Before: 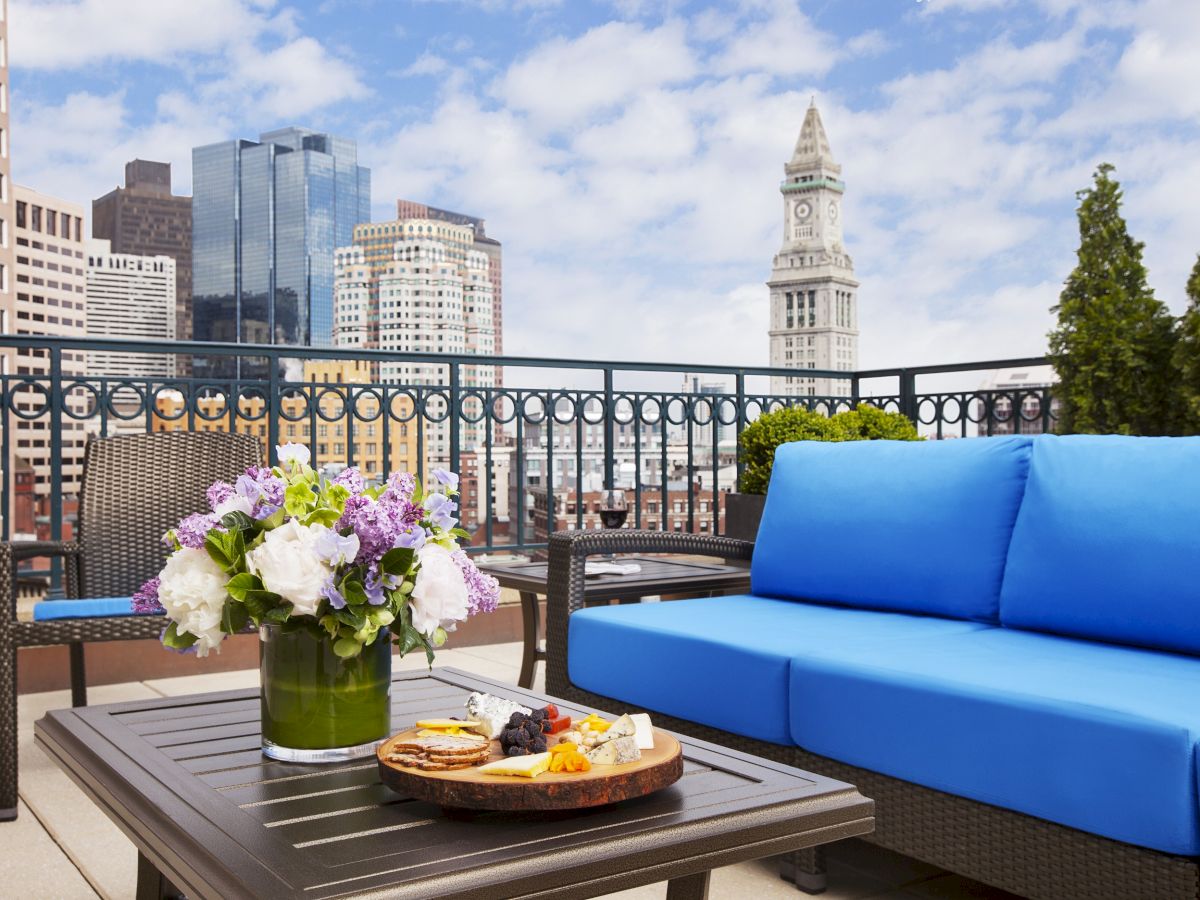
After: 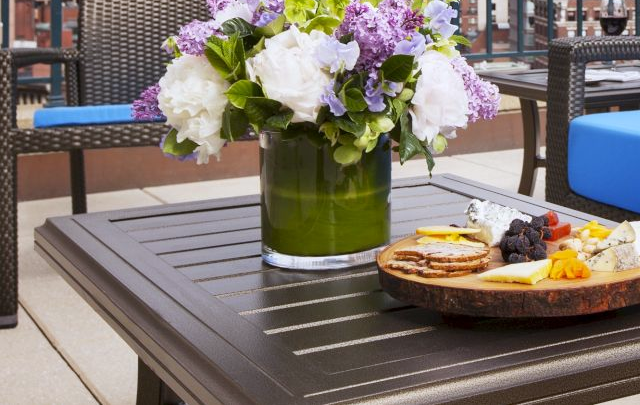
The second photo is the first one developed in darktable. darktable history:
crop and rotate: top 54.778%, right 46.61%, bottom 0.159%
white balance: red 0.983, blue 1.036
